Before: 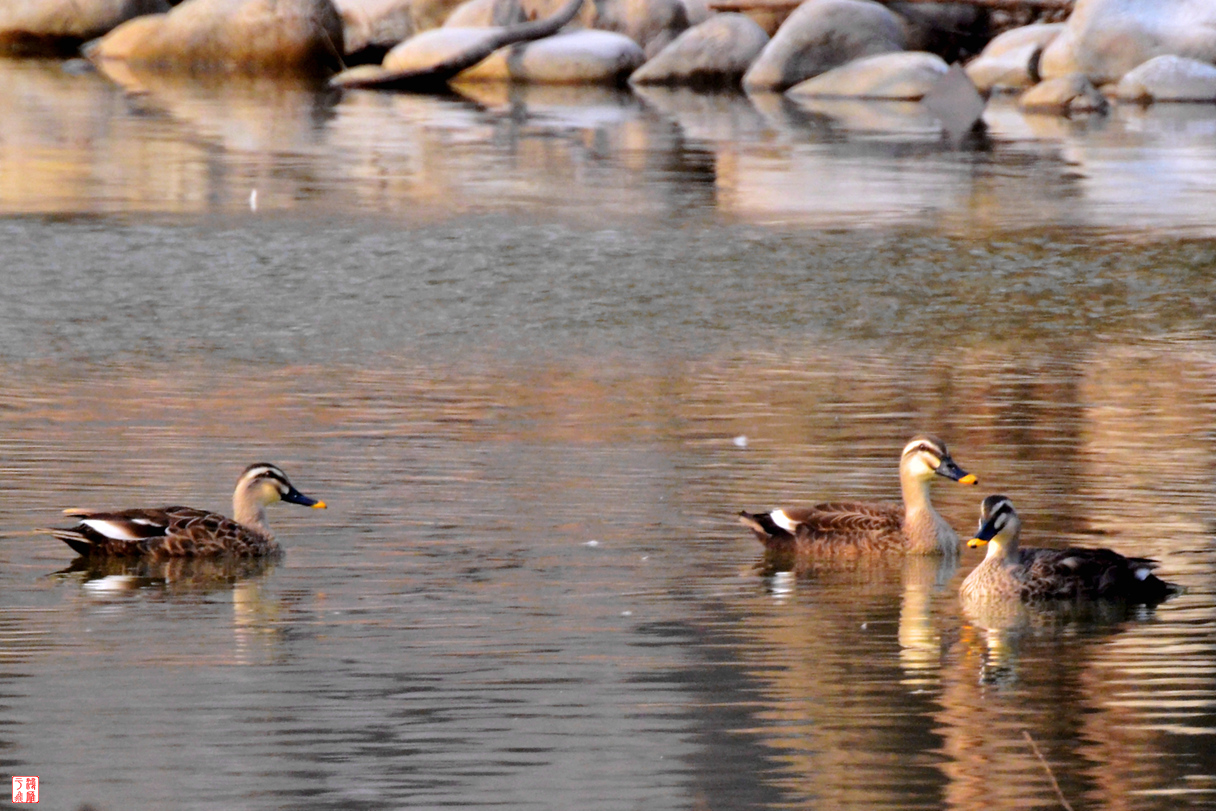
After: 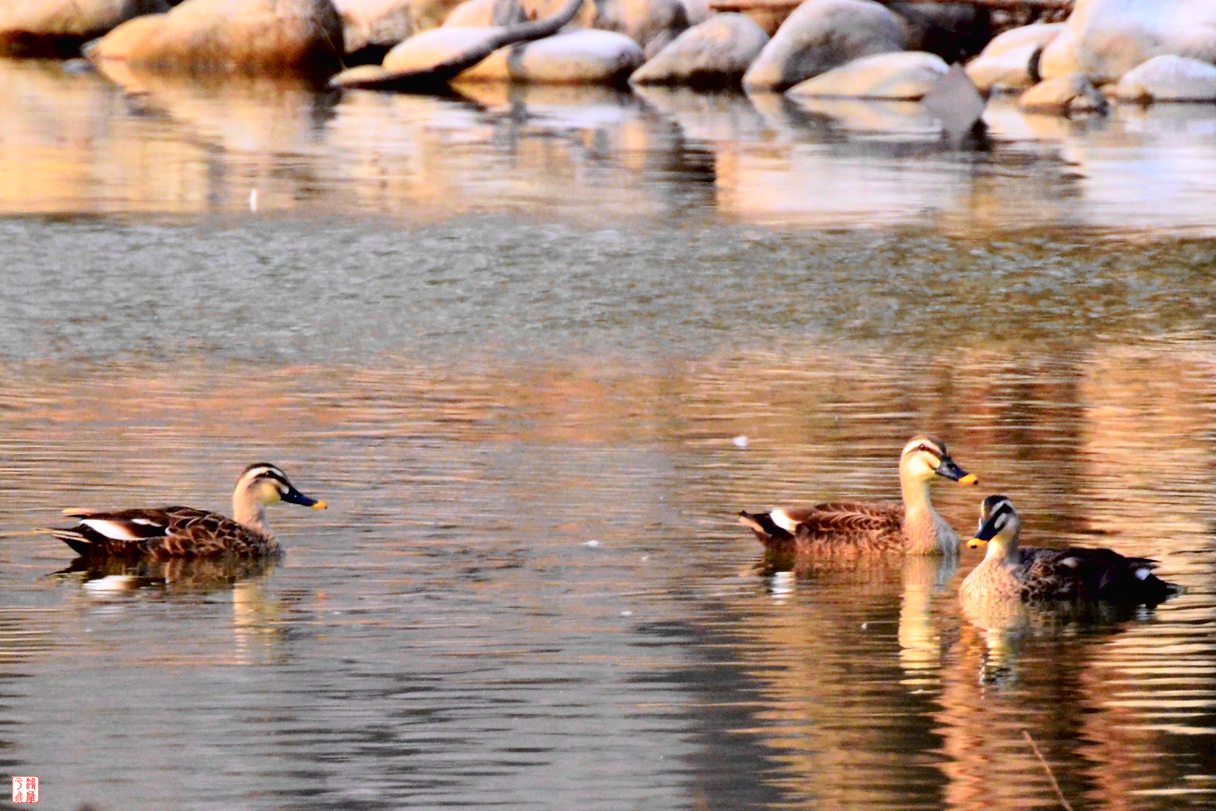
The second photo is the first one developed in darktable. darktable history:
tone curve: curves: ch0 [(0, 0.013) (0.054, 0.018) (0.205, 0.191) (0.289, 0.292) (0.39, 0.424) (0.493, 0.551) (0.647, 0.752) (0.796, 0.887) (1, 0.998)]; ch1 [(0, 0) (0.371, 0.339) (0.477, 0.452) (0.494, 0.495) (0.501, 0.501) (0.51, 0.516) (0.54, 0.557) (0.572, 0.605) (0.66, 0.701) (0.783, 0.804) (1, 1)]; ch2 [(0, 0) (0.32, 0.281) (0.403, 0.399) (0.441, 0.428) (0.47, 0.469) (0.498, 0.496) (0.524, 0.543) (0.551, 0.579) (0.633, 0.665) (0.7, 0.711) (1, 1)], color space Lab, independent channels, preserve colors none
